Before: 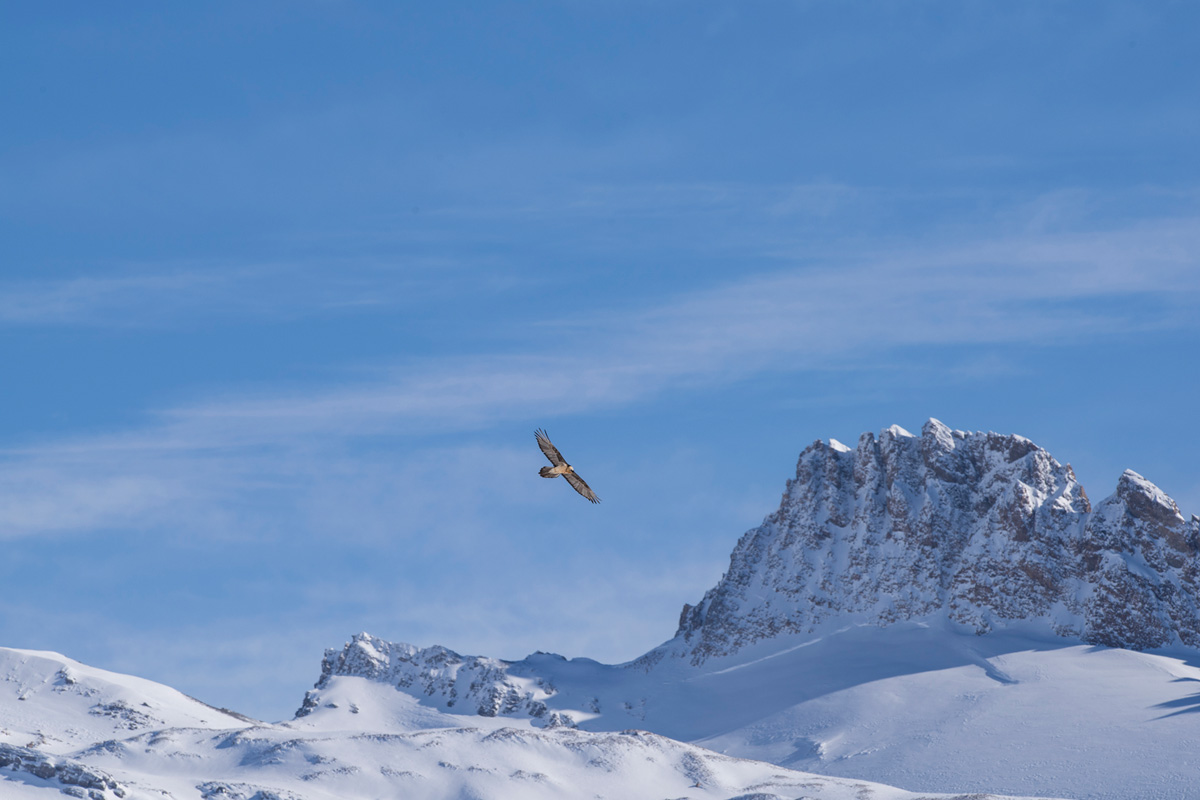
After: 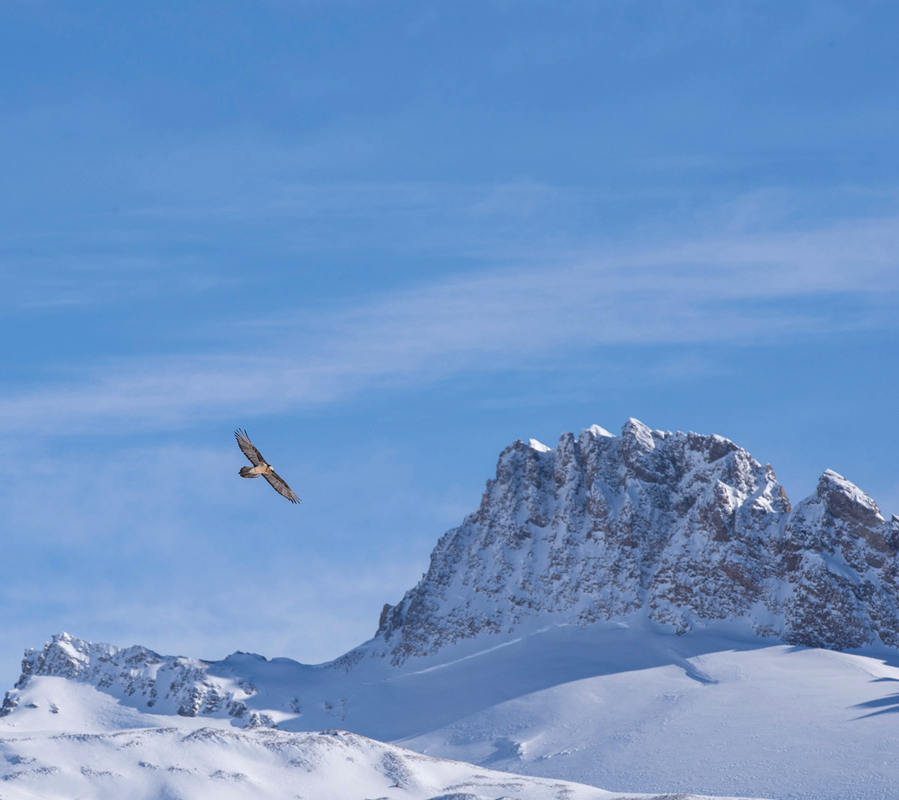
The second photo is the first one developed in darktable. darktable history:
levels: white 99.95%, levels [0, 0.476, 0.951]
crop and rotate: left 25.062%
